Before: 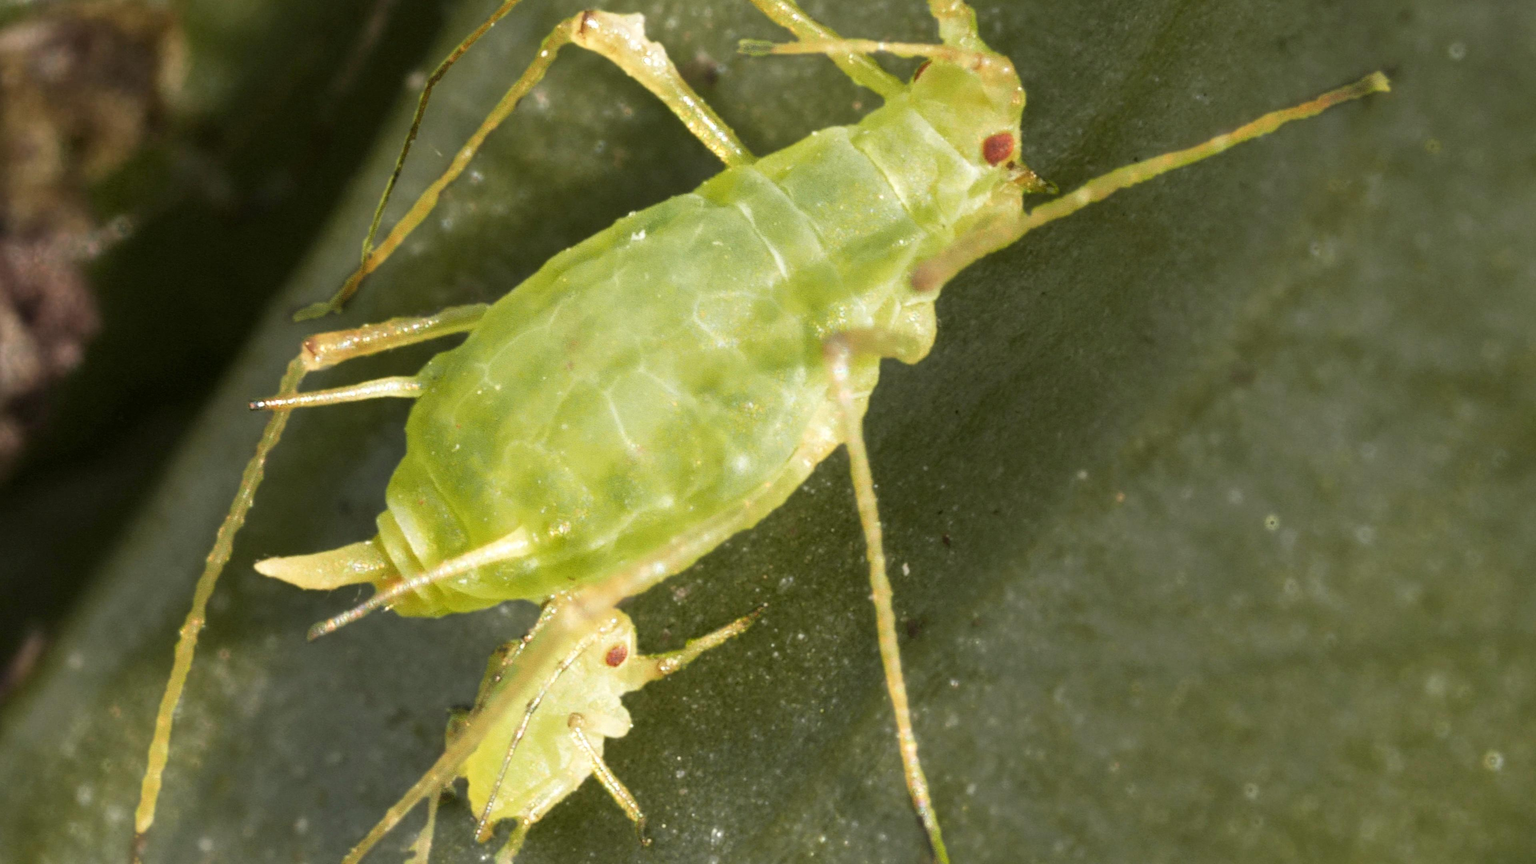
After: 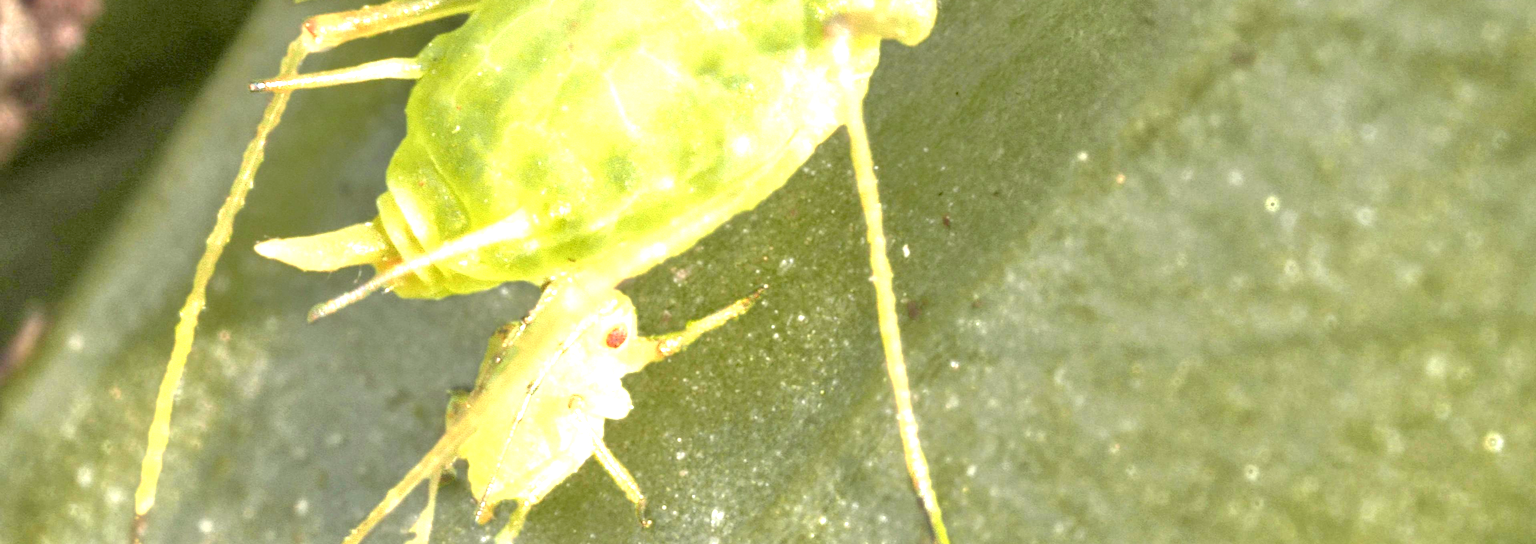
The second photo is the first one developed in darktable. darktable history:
crop and rotate: top 36.97%
local contrast: on, module defaults
tone equalizer: -8 EV 1.98 EV, -7 EV 1.99 EV, -6 EV 1.98 EV, -5 EV 1.97 EV, -4 EV 1.96 EV, -3 EV 1.48 EV, -2 EV 0.998 EV, -1 EV 0.48 EV
exposure: exposure 1.092 EV, compensate exposure bias true, compensate highlight preservation false
